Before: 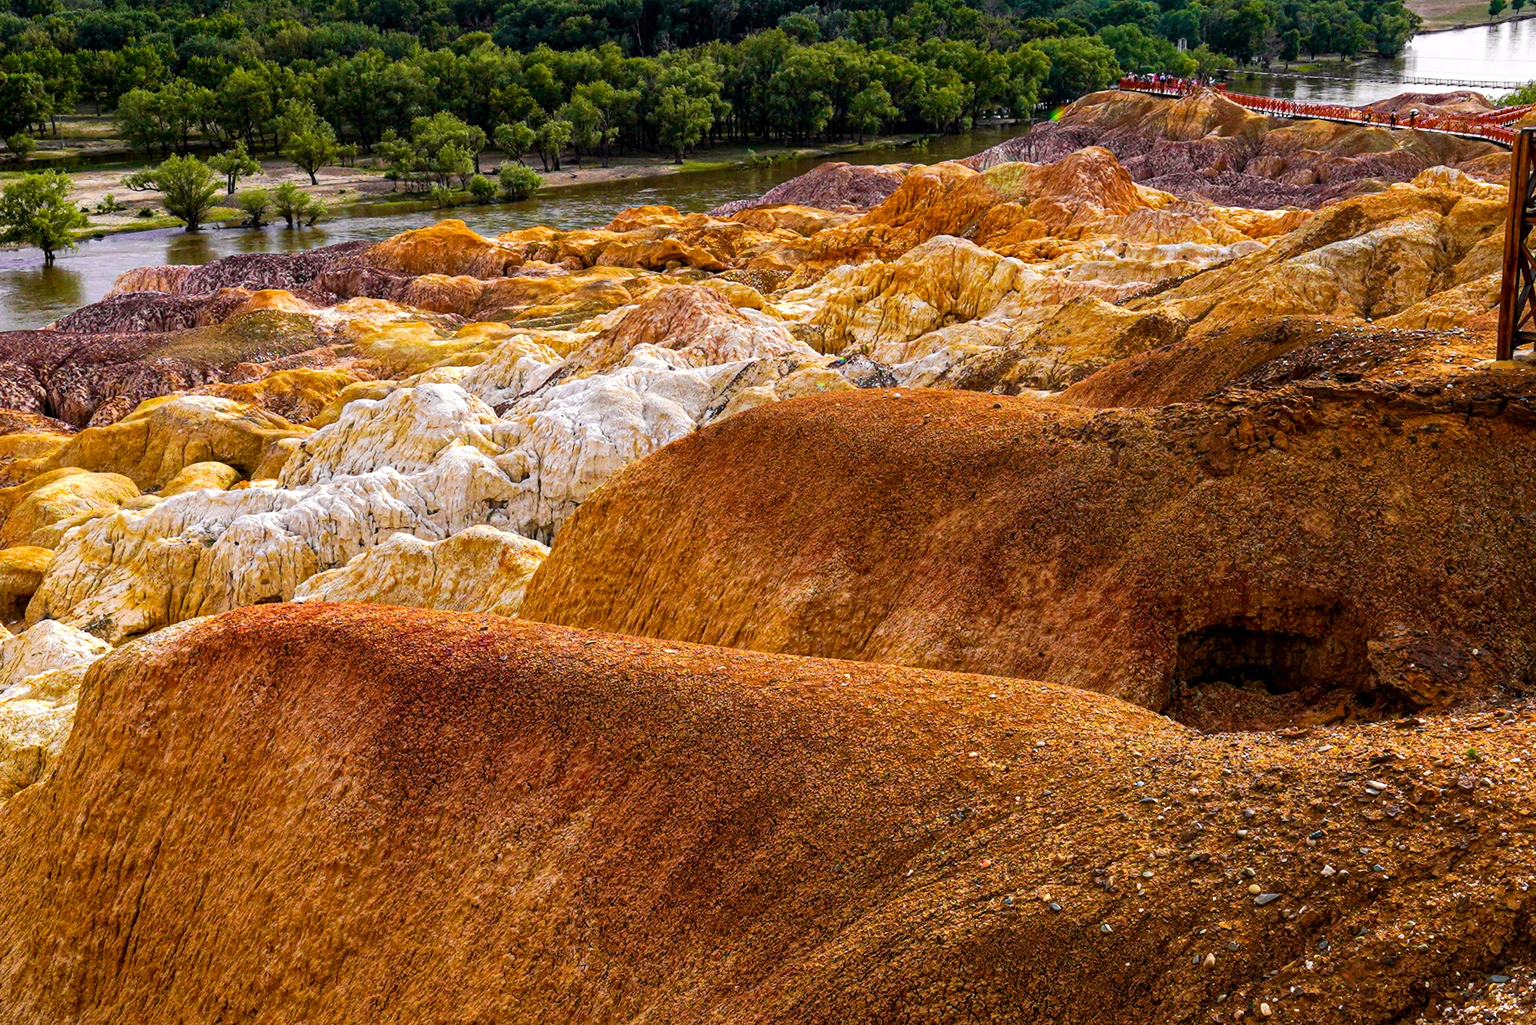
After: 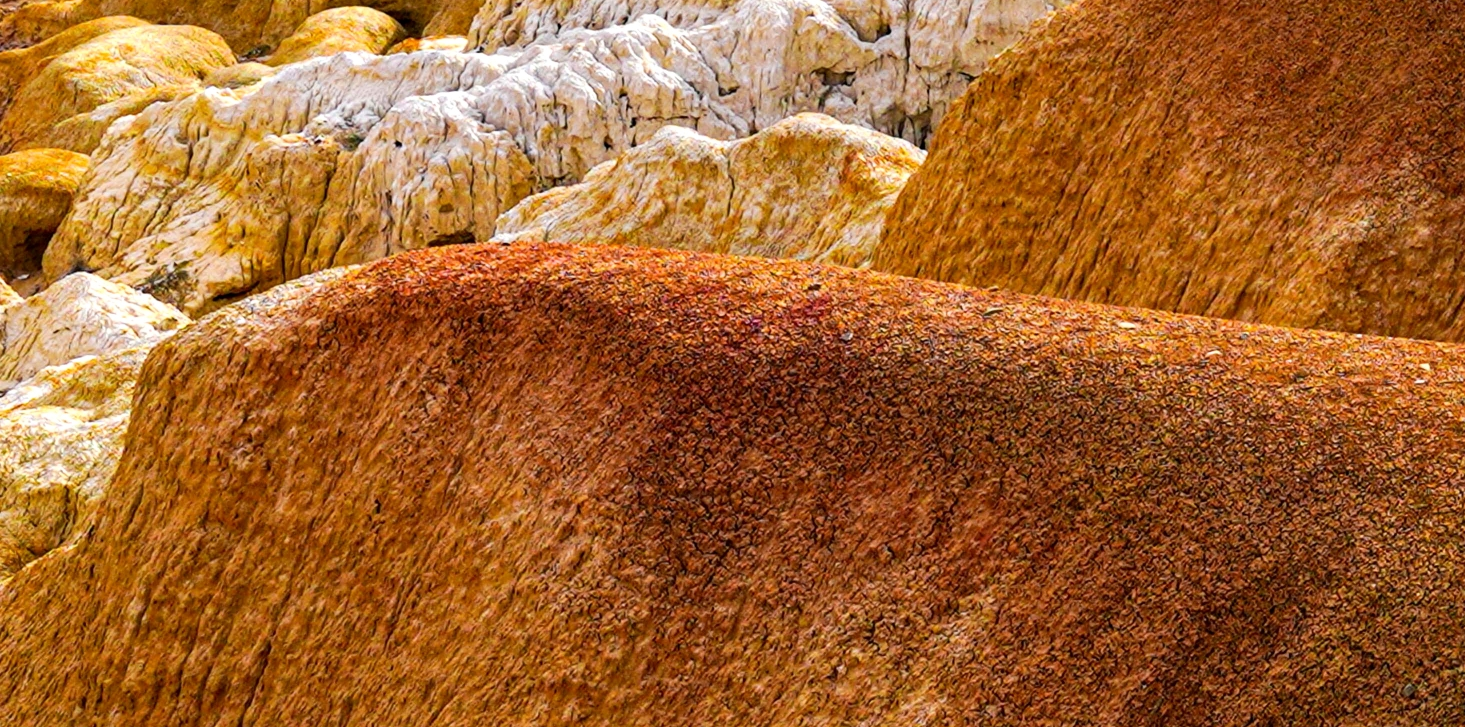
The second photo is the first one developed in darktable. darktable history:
crop: top 44.695%, right 43.276%, bottom 13.082%
